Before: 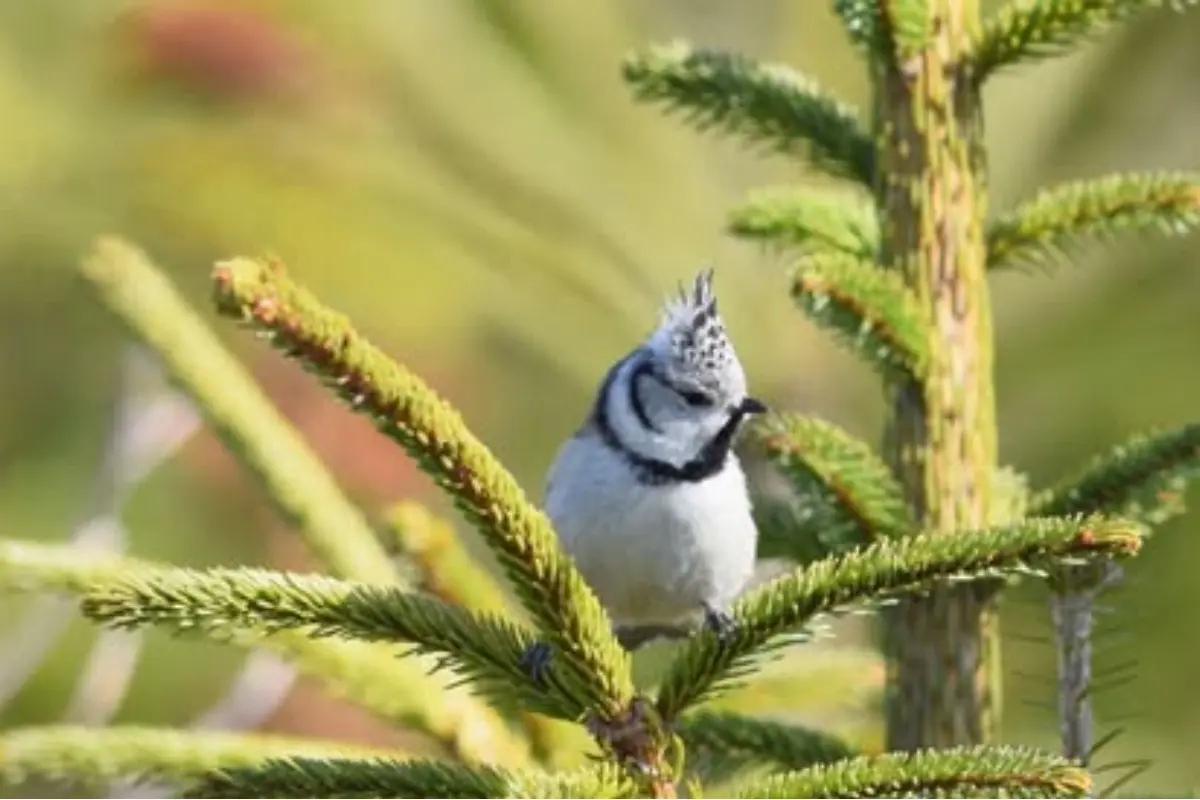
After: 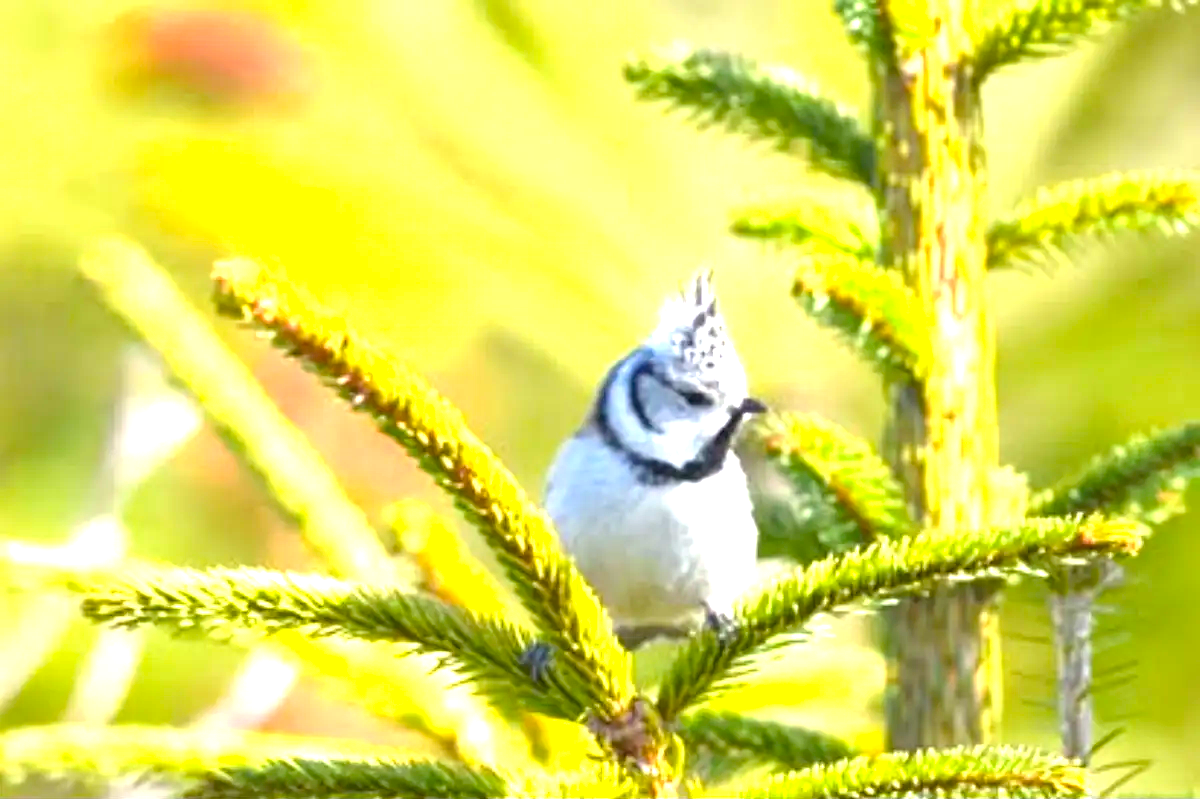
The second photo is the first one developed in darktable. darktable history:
color balance rgb: linear chroma grading › global chroma 24.375%, perceptual saturation grading › global saturation 0.194%, perceptual brilliance grading › global brilliance 9.516%, perceptual brilliance grading › shadows 14.516%
exposure: black level correction 0, exposure 1.096 EV, compensate highlight preservation false
